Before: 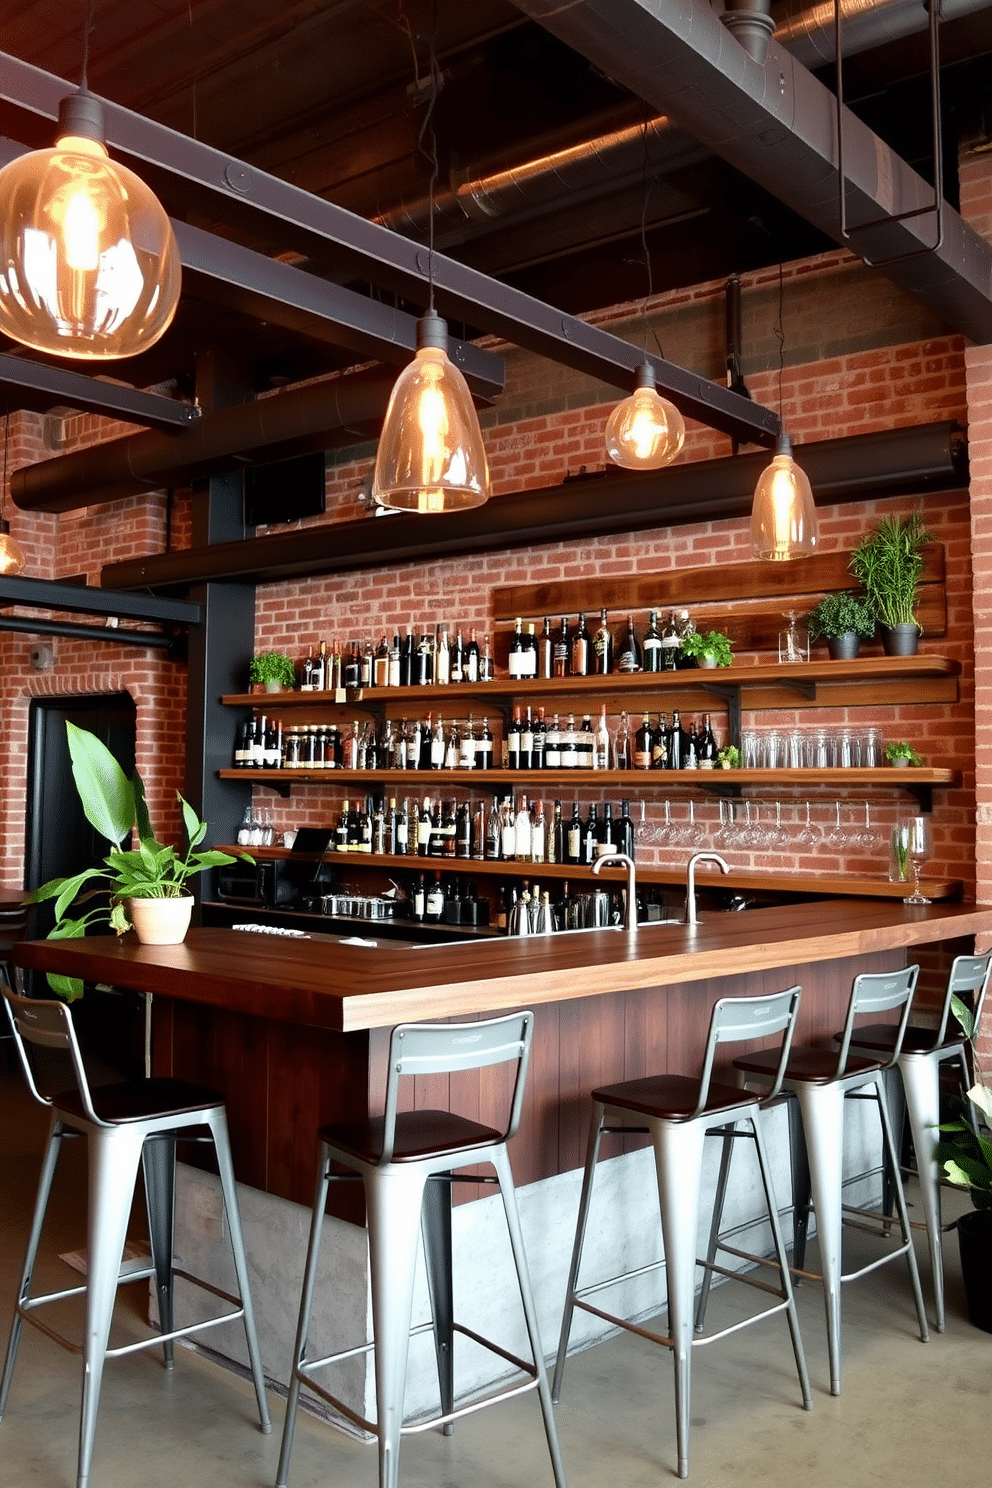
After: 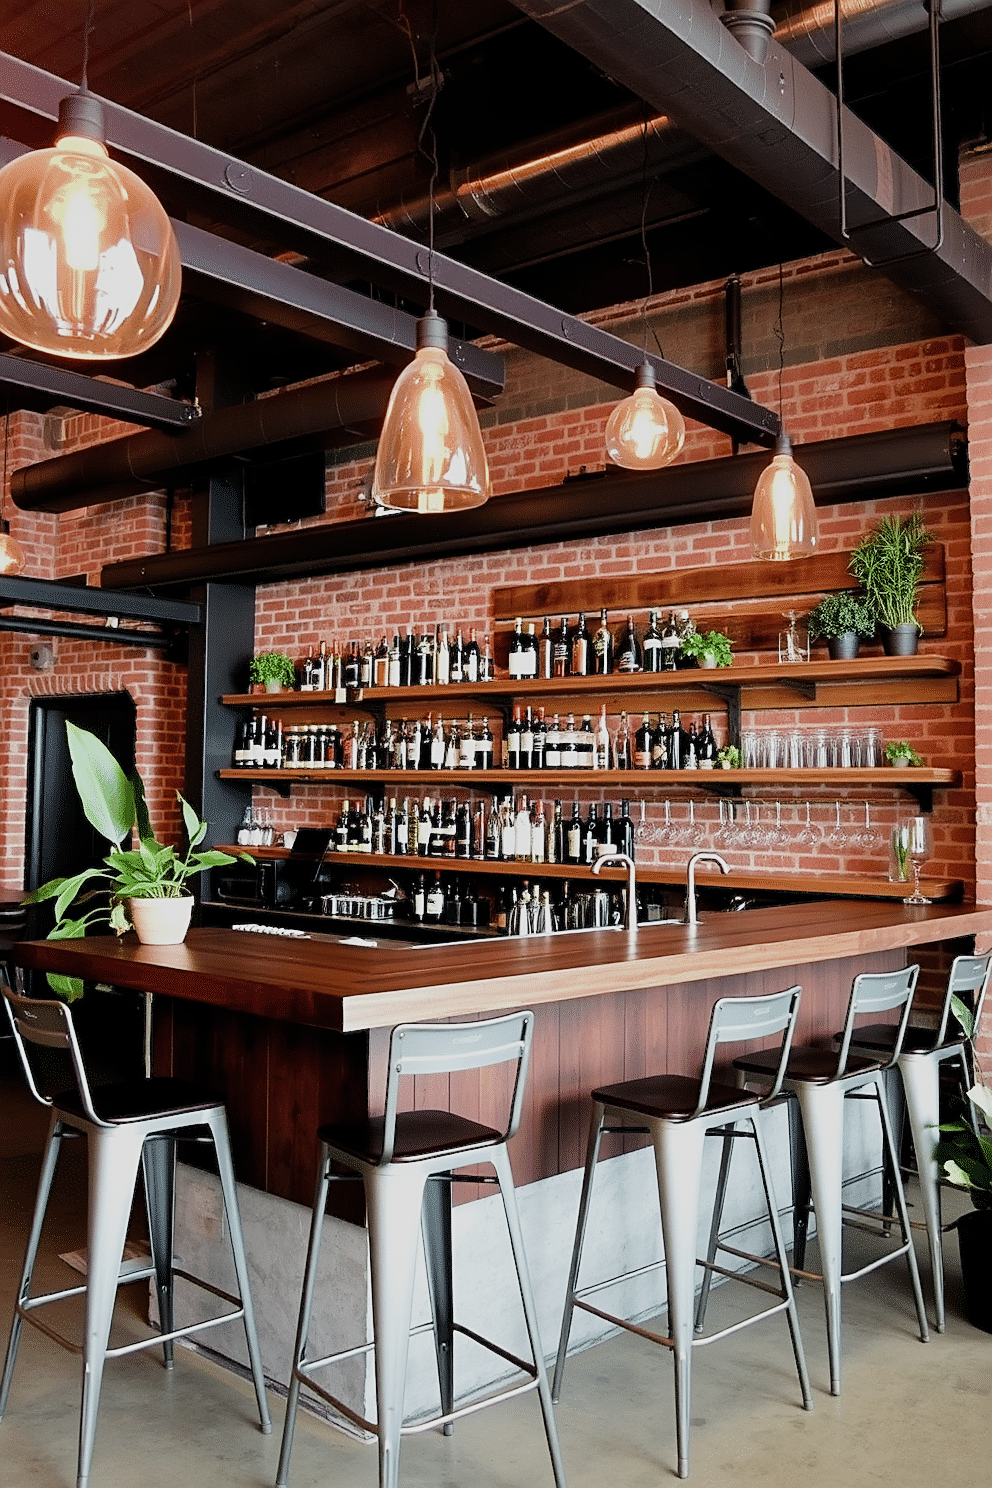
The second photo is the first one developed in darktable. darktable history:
exposure: exposure 0.372 EV, compensate highlight preservation false
filmic rgb: black relative exposure -7.65 EV, white relative exposure 4.56 EV, hardness 3.61, add noise in highlights 0, preserve chrominance max RGB, color science v3 (2019), use custom middle-gray values true, iterations of high-quality reconstruction 0, contrast in highlights soft
sharpen: on, module defaults
